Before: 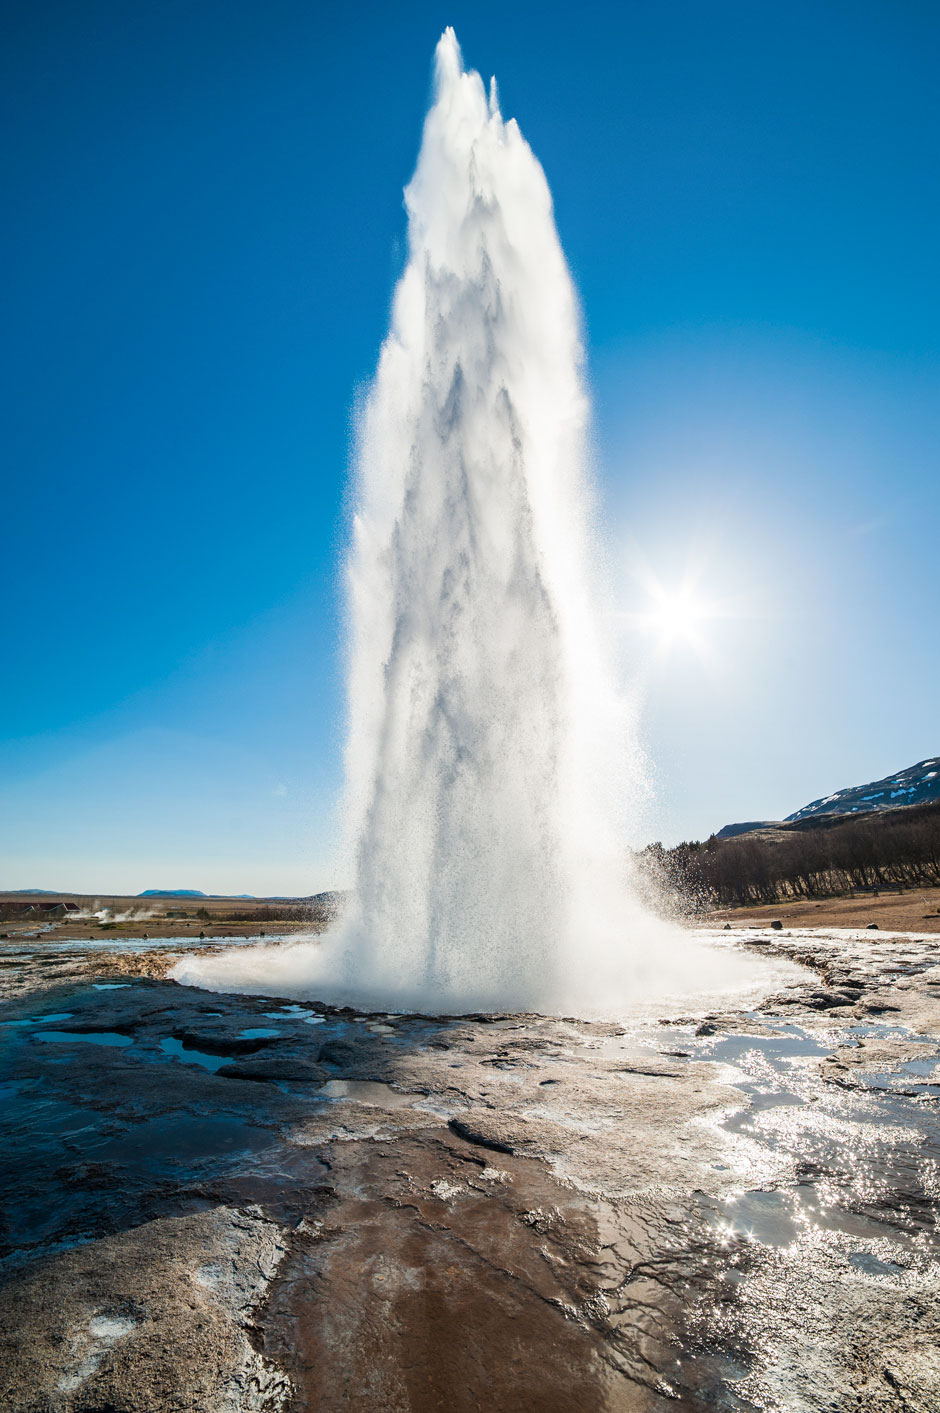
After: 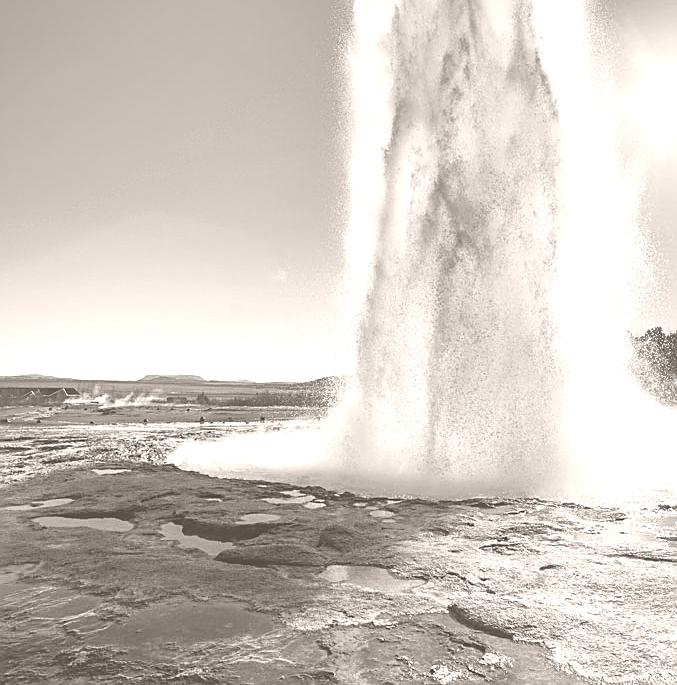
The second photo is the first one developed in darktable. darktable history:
sharpen: on, module defaults
white balance: red 0.931, blue 1.11
contrast equalizer: y [[0.439, 0.44, 0.442, 0.457, 0.493, 0.498], [0.5 ×6], [0.5 ×6], [0 ×6], [0 ×6]], mix 0.59
shadows and highlights: shadows 80.73, white point adjustment -9.07, highlights -61.46, soften with gaussian
crop: top 36.498%, right 27.964%, bottom 14.995%
colorize: hue 34.49°, saturation 35.33%, source mix 100%, lightness 55%, version 1
